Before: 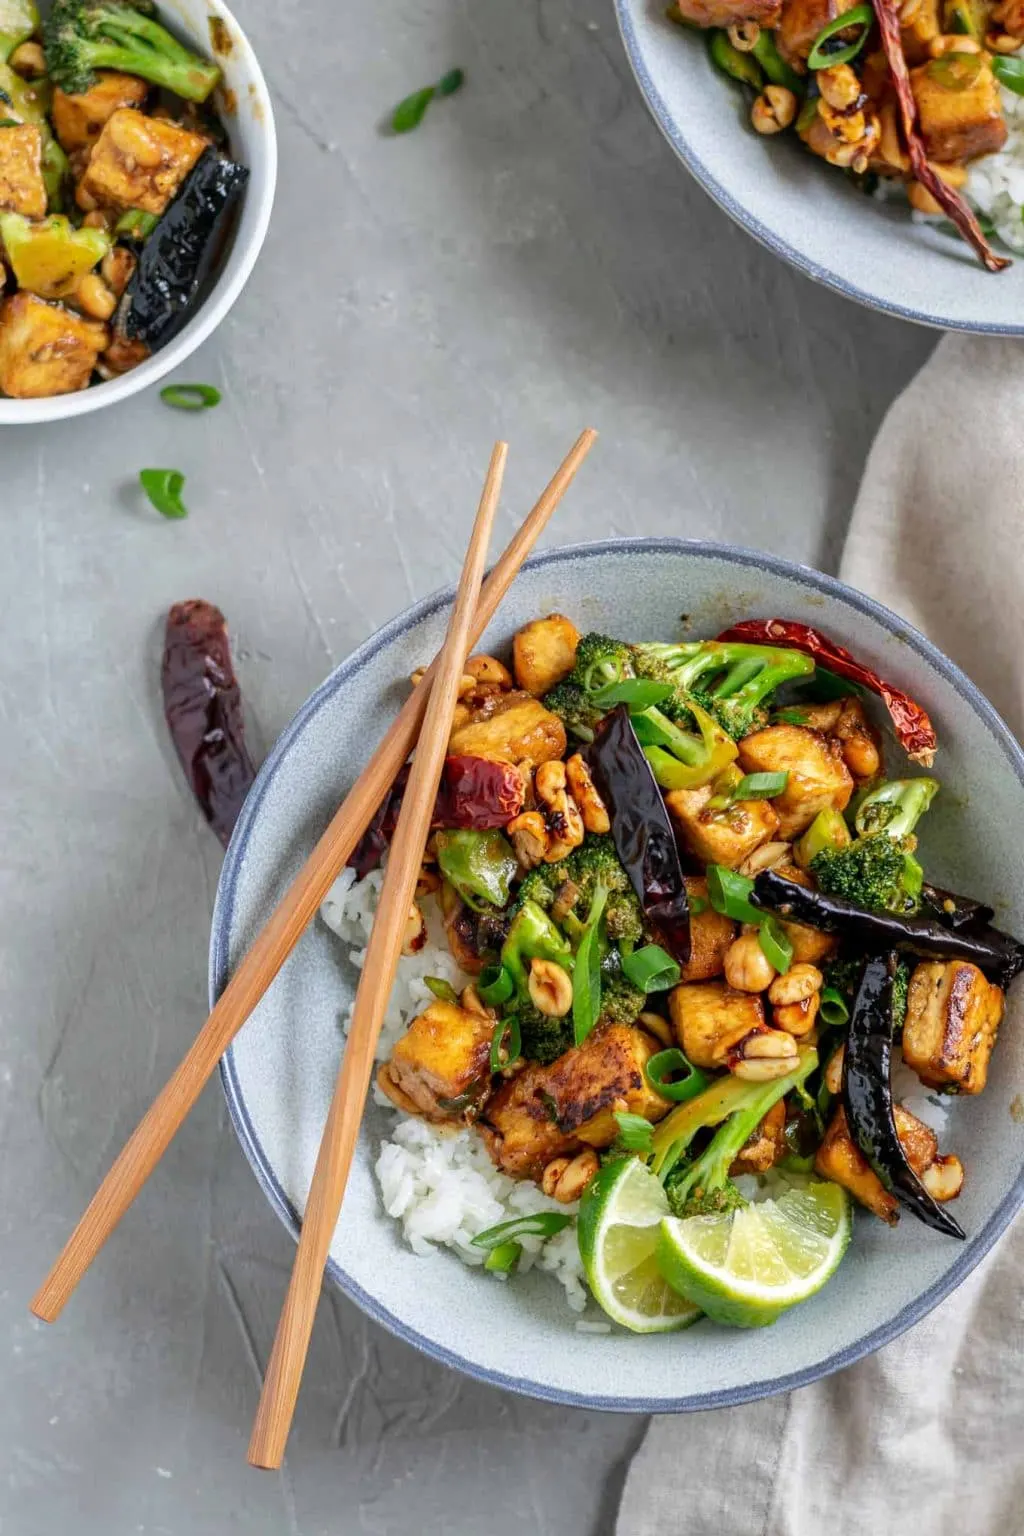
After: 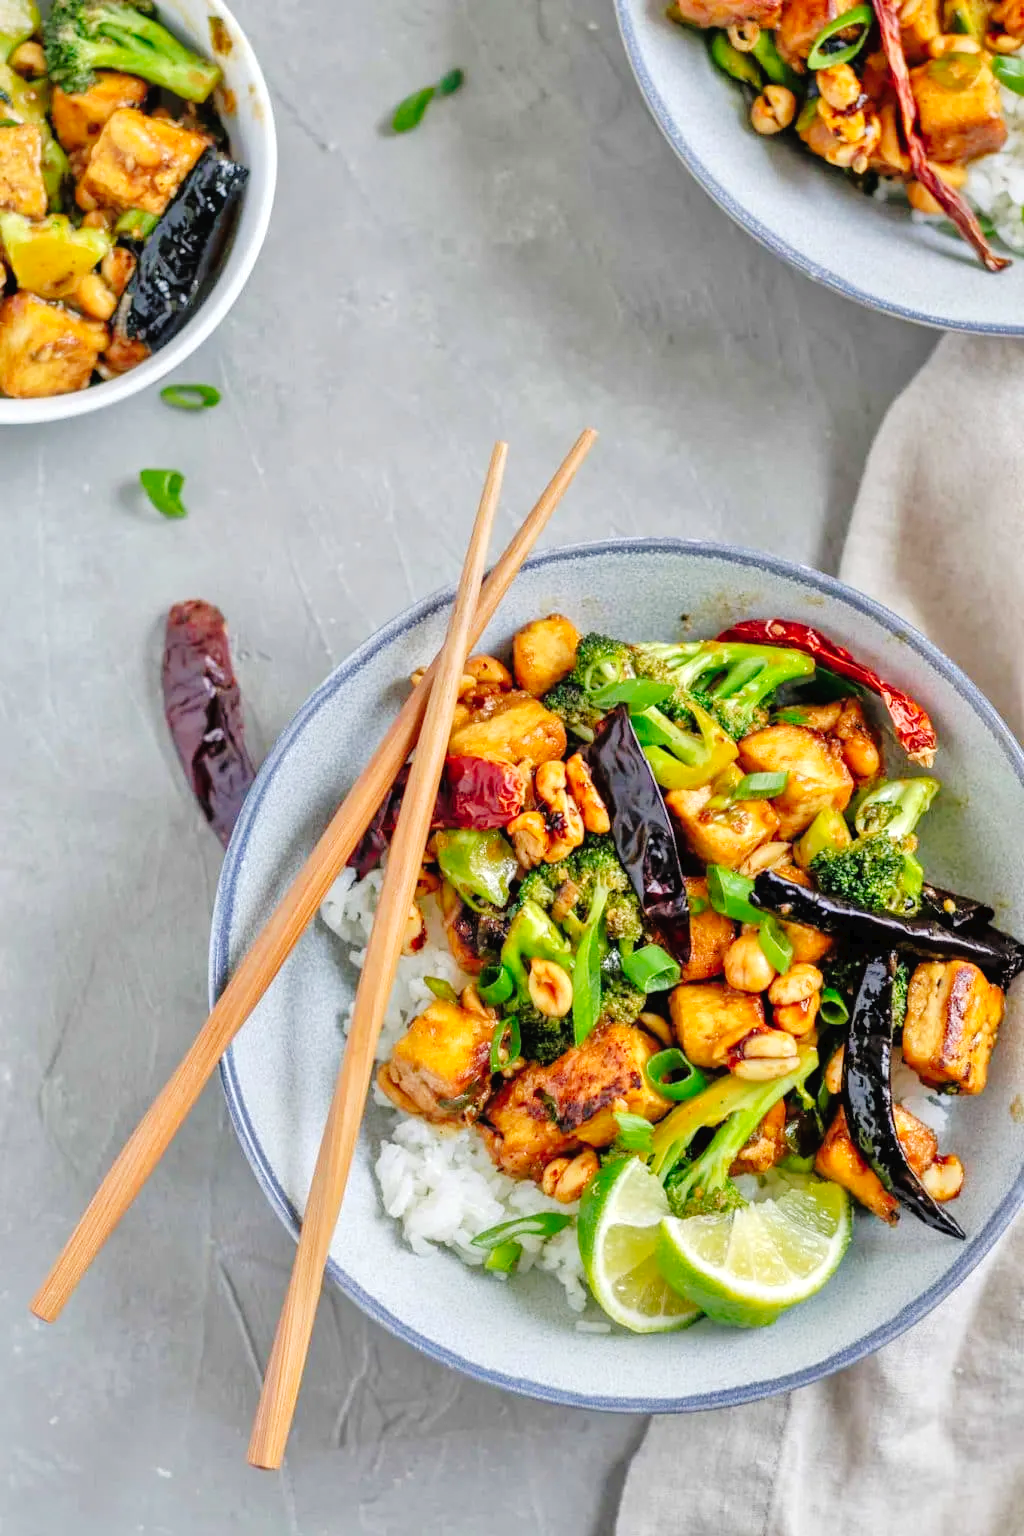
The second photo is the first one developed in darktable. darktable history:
tone equalizer: -7 EV 0.15 EV, -6 EV 0.6 EV, -5 EV 1.15 EV, -4 EV 1.33 EV, -3 EV 1.15 EV, -2 EV 0.6 EV, -1 EV 0.15 EV, mask exposure compensation -0.5 EV
tone curve: curves: ch0 [(0, 0) (0.003, 0.018) (0.011, 0.019) (0.025, 0.024) (0.044, 0.037) (0.069, 0.053) (0.1, 0.075) (0.136, 0.105) (0.177, 0.136) (0.224, 0.179) (0.277, 0.244) (0.335, 0.319) (0.399, 0.4) (0.468, 0.495) (0.543, 0.58) (0.623, 0.671) (0.709, 0.757) (0.801, 0.838) (0.898, 0.913) (1, 1)], preserve colors none
